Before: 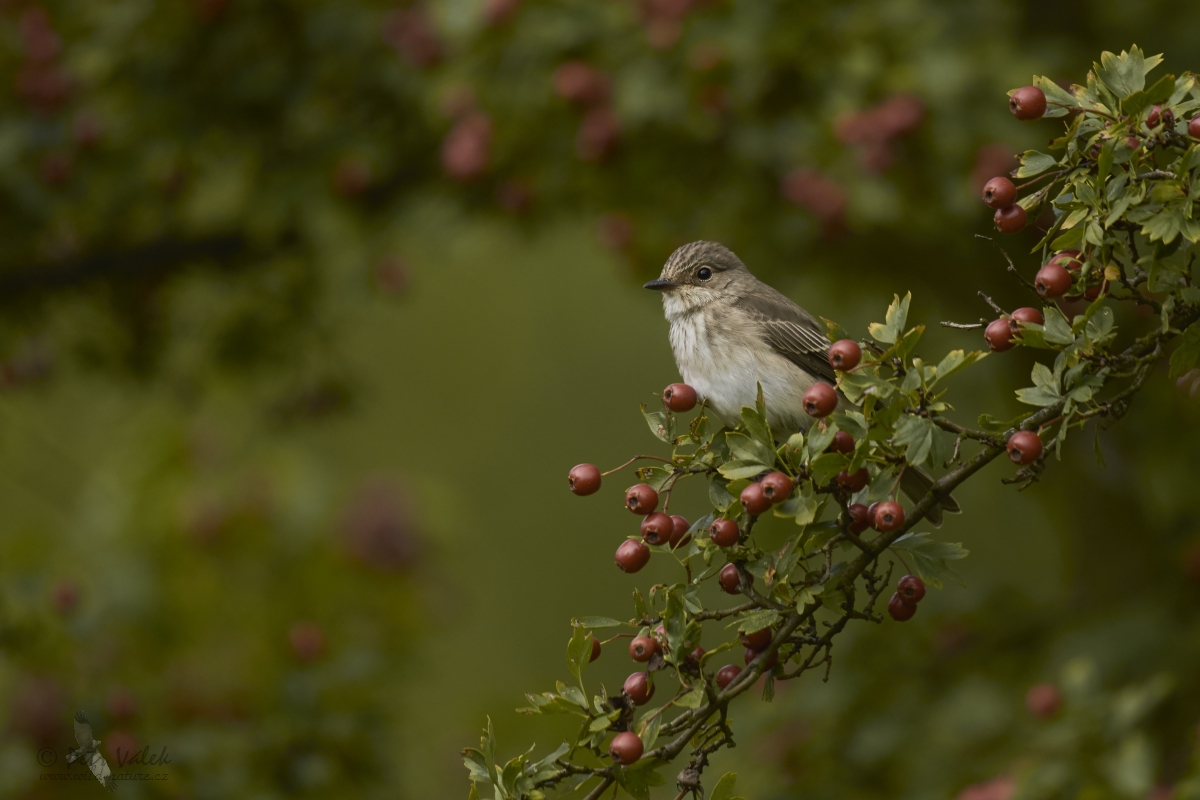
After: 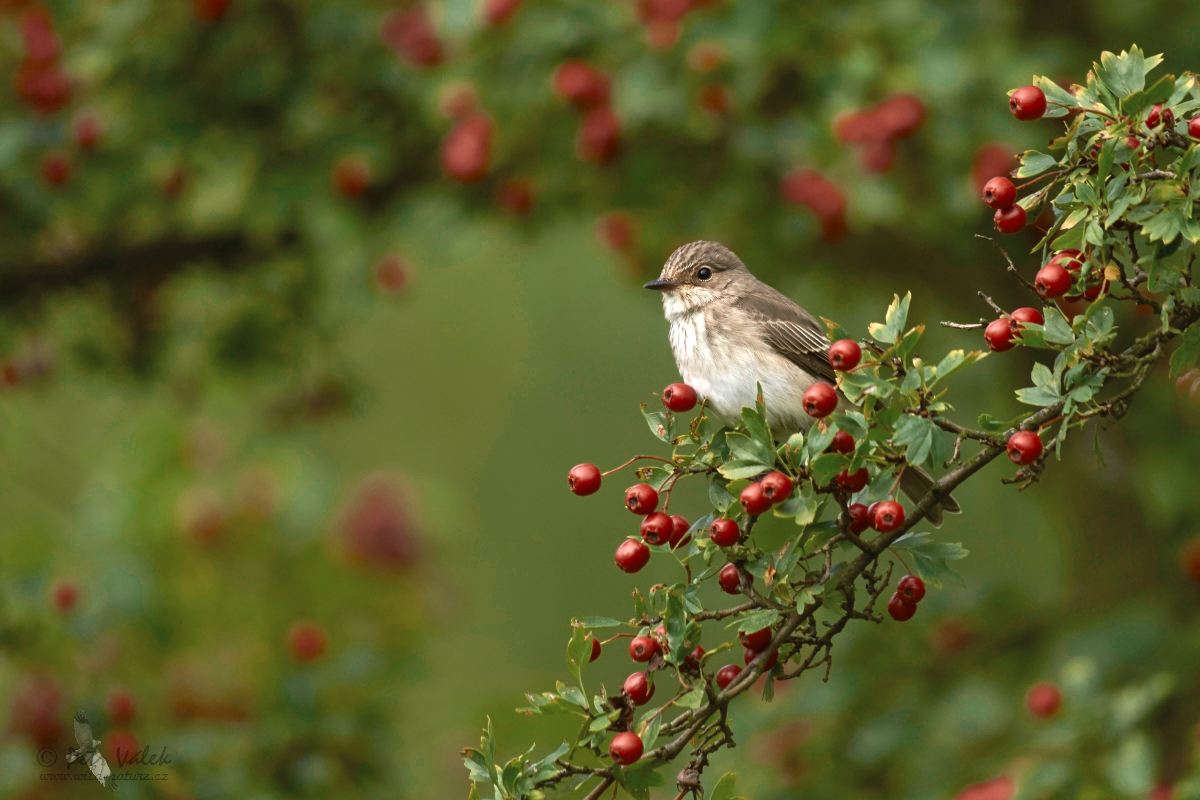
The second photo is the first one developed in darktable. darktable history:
exposure: black level correction 0, exposure 1 EV, compensate exposure bias true, compensate highlight preservation false
color zones: curves: ch0 [(0, 0.5) (0.125, 0.4) (0.25, 0.5) (0.375, 0.4) (0.5, 0.4) (0.625, 0.35) (0.75, 0.35) (0.875, 0.5)]; ch1 [(0, 0.35) (0.125, 0.45) (0.25, 0.35) (0.375, 0.35) (0.5, 0.35) (0.625, 0.35) (0.75, 0.45) (0.875, 0.35)]; ch2 [(0, 0.6) (0.125, 0.5) (0.25, 0.5) (0.375, 0.6) (0.5, 0.6) (0.625, 0.5) (0.75, 0.5) (0.875, 0.5)]
shadows and highlights: soften with gaussian
